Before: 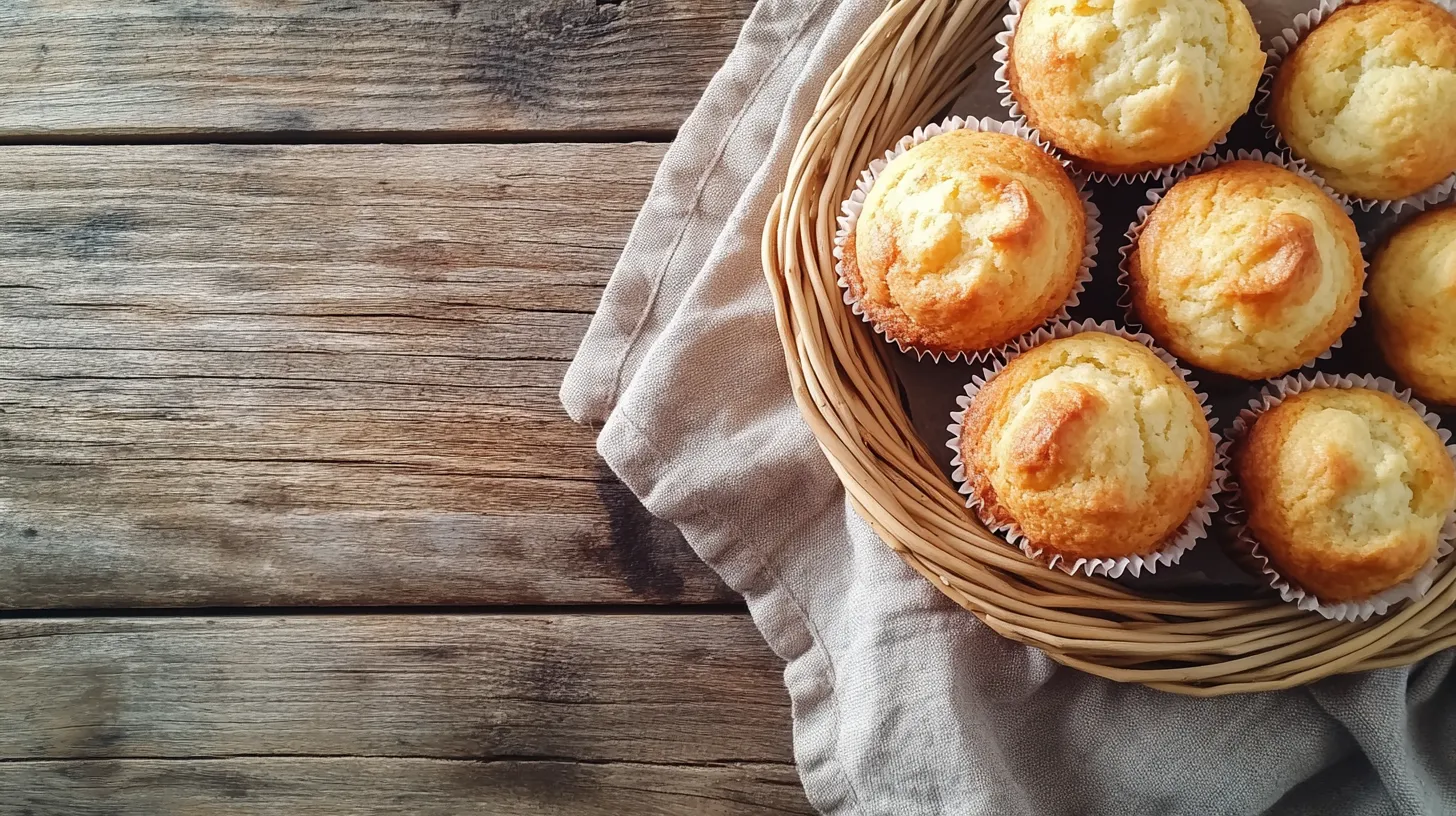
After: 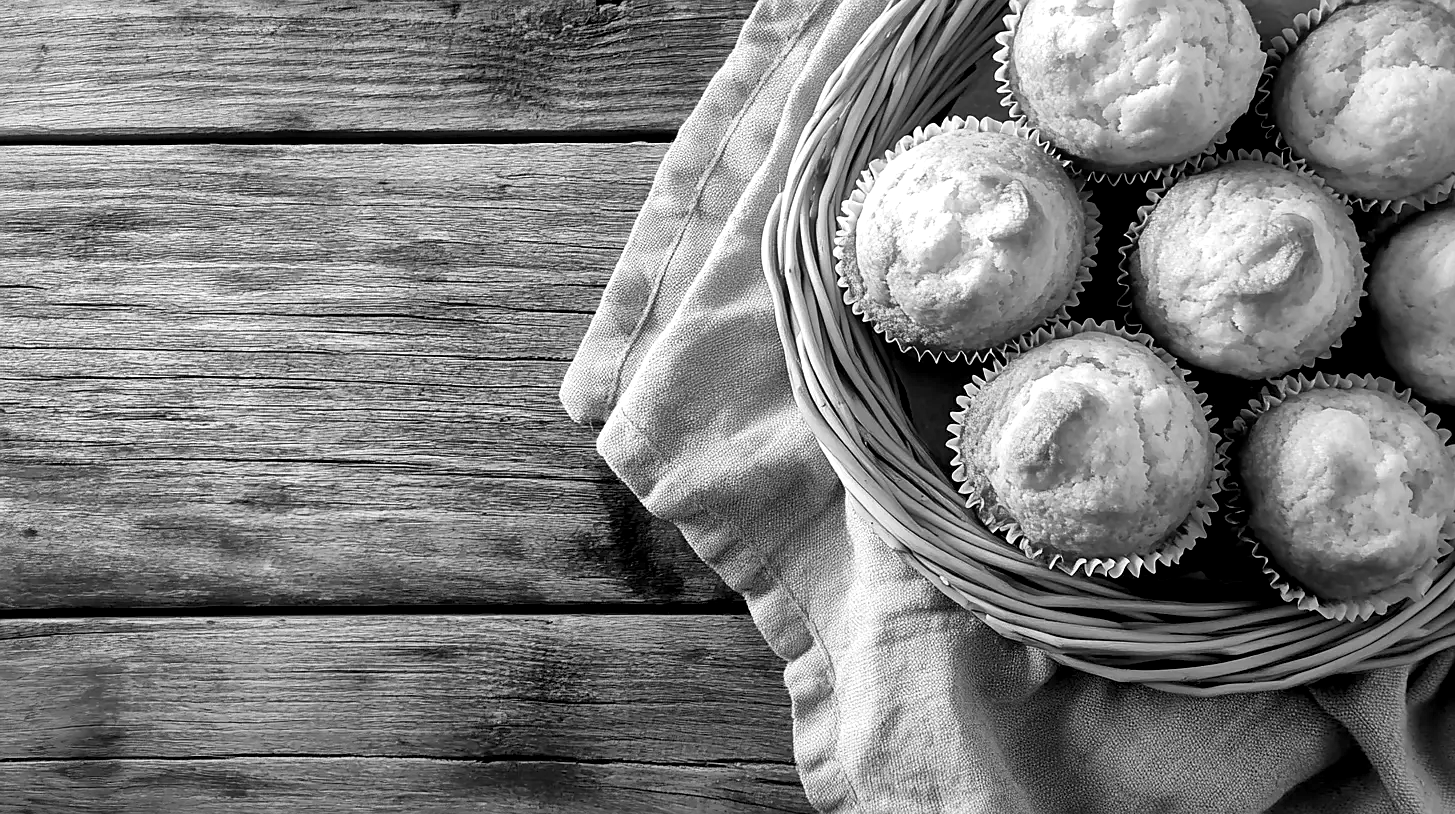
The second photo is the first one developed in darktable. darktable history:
exposure: black level correction 0.01, exposure 0.011 EV, compensate highlight preservation false
sharpen: radius 1.864, amount 0.398, threshold 1.271
local contrast: mode bilateral grid, contrast 20, coarseness 100, detail 150%, midtone range 0.2
color balance rgb: linear chroma grading › global chroma 8.12%, perceptual saturation grading › global saturation 9.07%, perceptual saturation grading › highlights -13.84%, perceptual saturation grading › mid-tones 14.88%, perceptual saturation grading › shadows 22.8%, perceptual brilliance grading › highlights 2.61%, global vibrance 12.07%
crop: top 0.05%, bottom 0.098%
white balance: red 0.98, blue 1.034
monochrome: size 3.1
